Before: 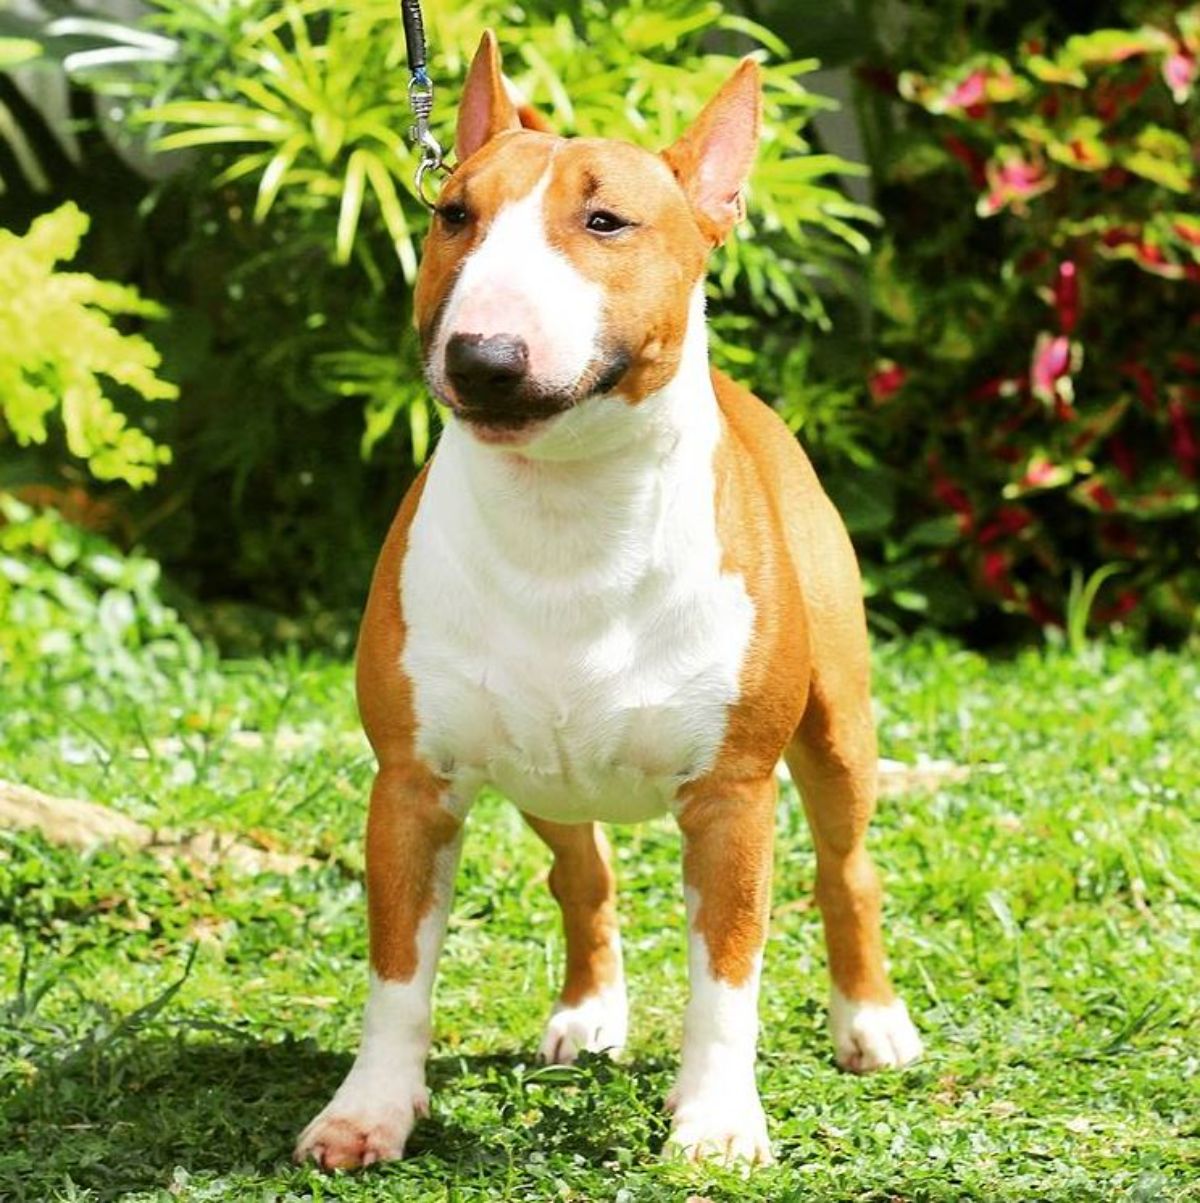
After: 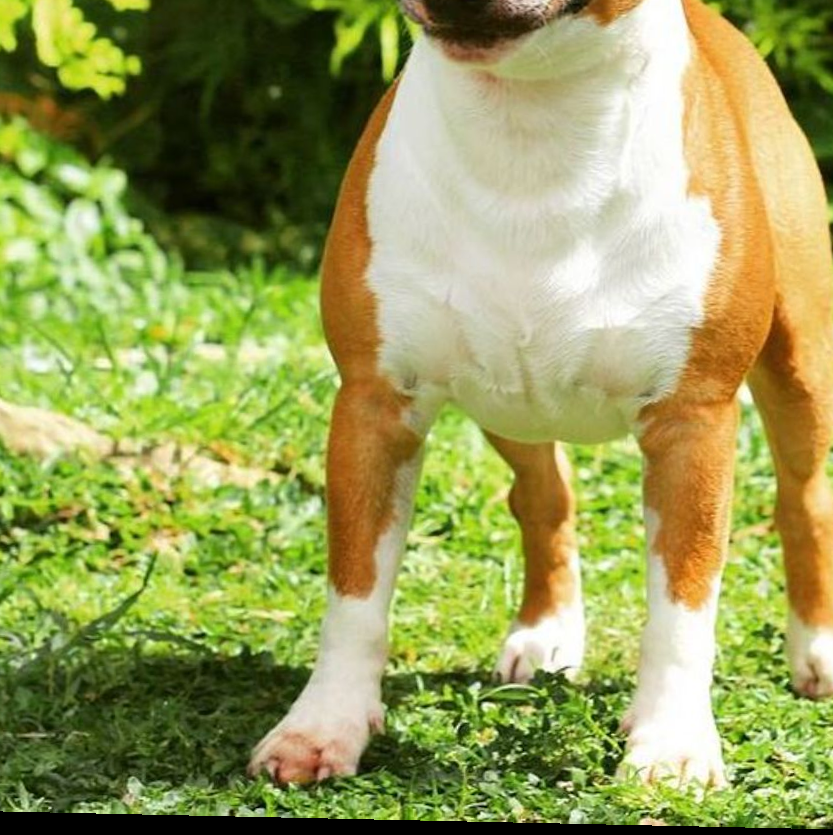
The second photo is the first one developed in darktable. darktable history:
crop and rotate: angle -1.24°, left 3.894%, top 32.002%, right 28.102%
